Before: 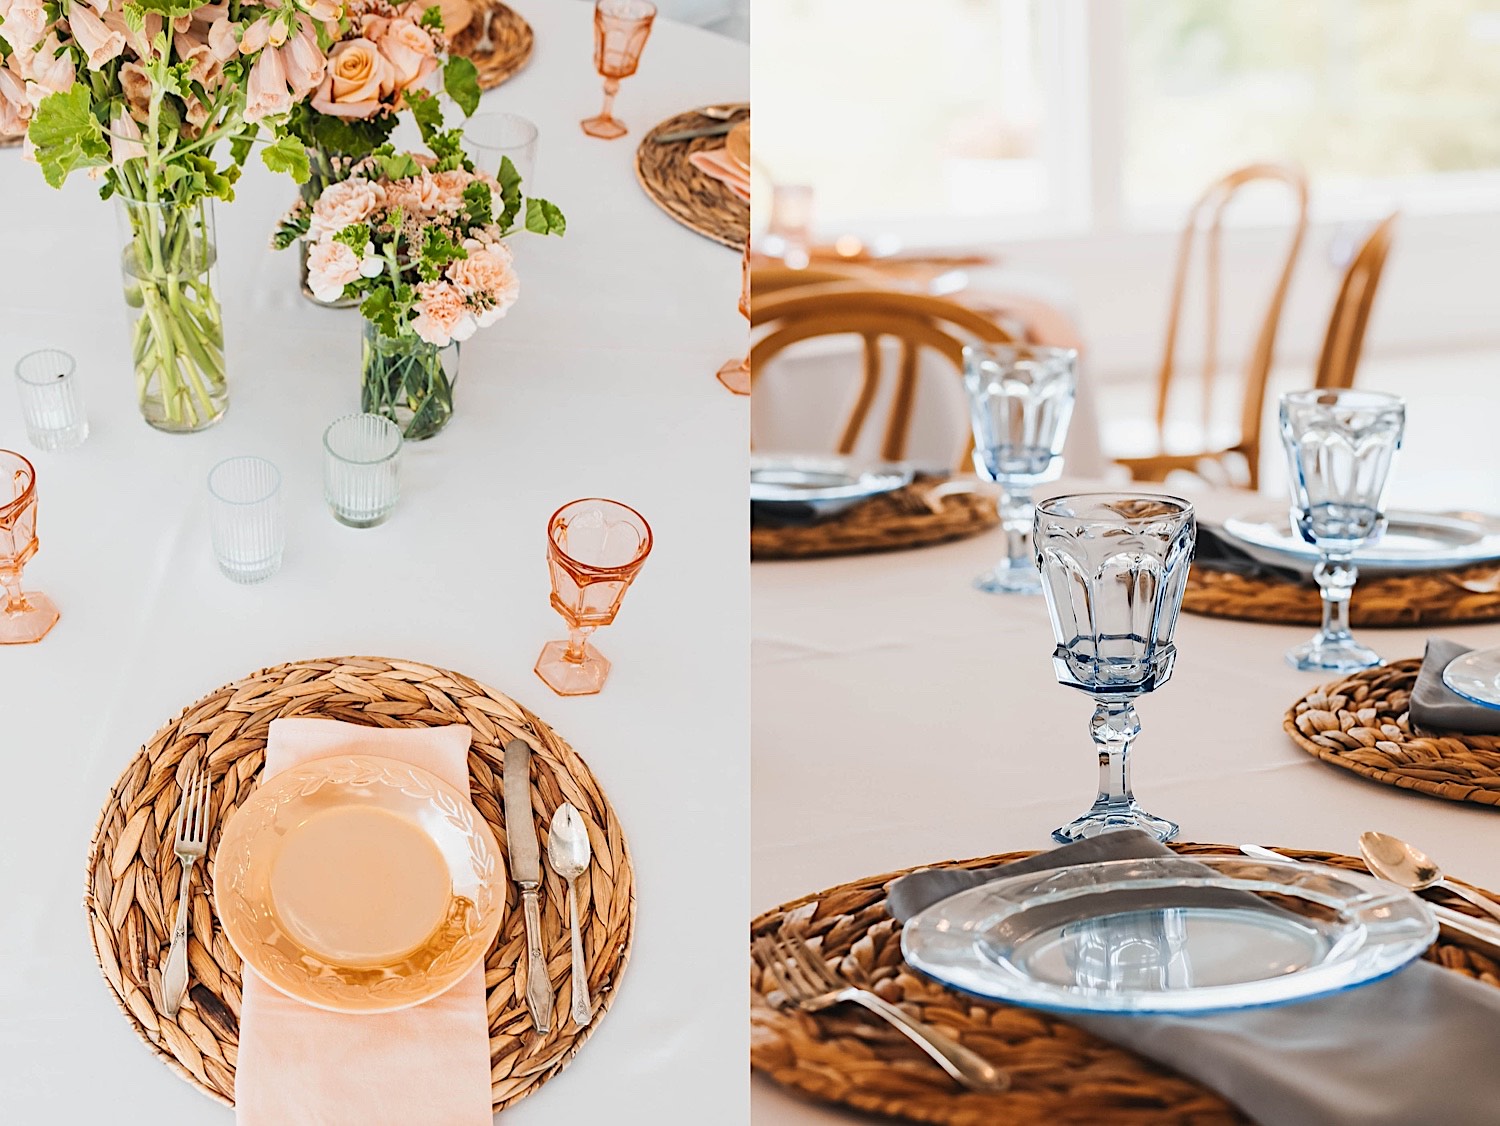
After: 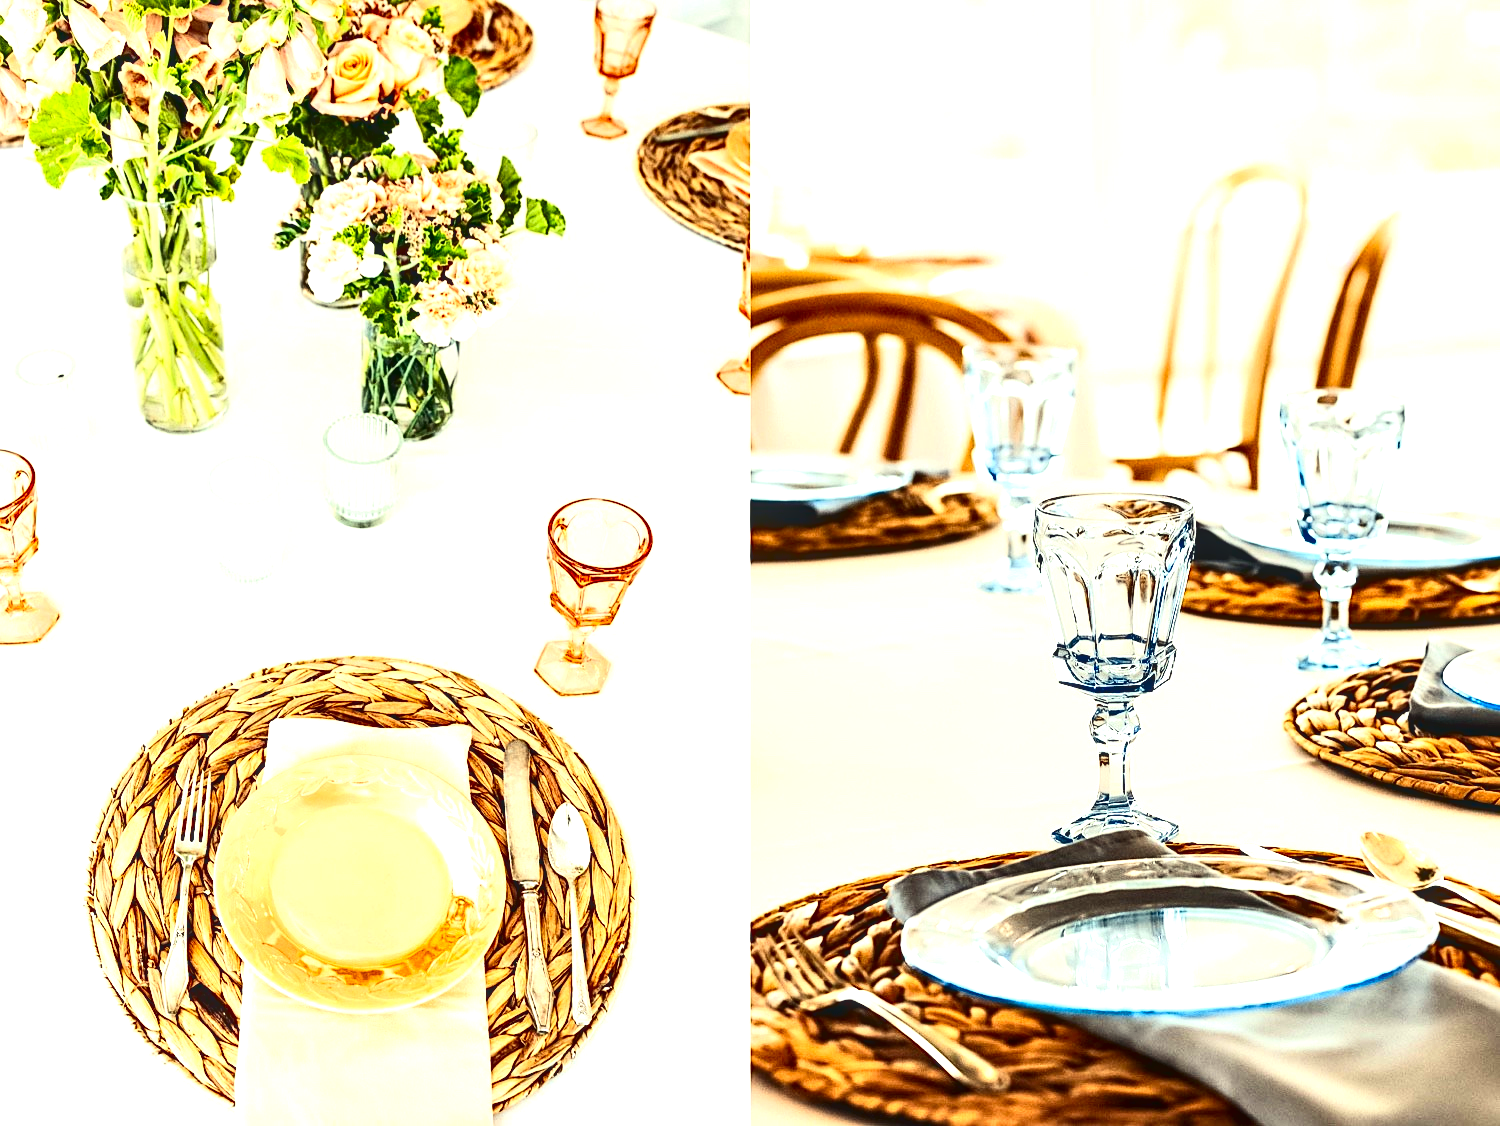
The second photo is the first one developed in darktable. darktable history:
local contrast: on, module defaults
color correction: highlights a* -5.89, highlights b* 11.37
contrast equalizer: octaves 7, y [[0.6 ×6], [0.55 ×6], [0 ×6], [0 ×6], [0 ×6]]
contrast brightness saturation: contrast 0.283
exposure: black level correction 0.001, exposure 1.118 EV, compensate exposure bias true, compensate highlight preservation false
